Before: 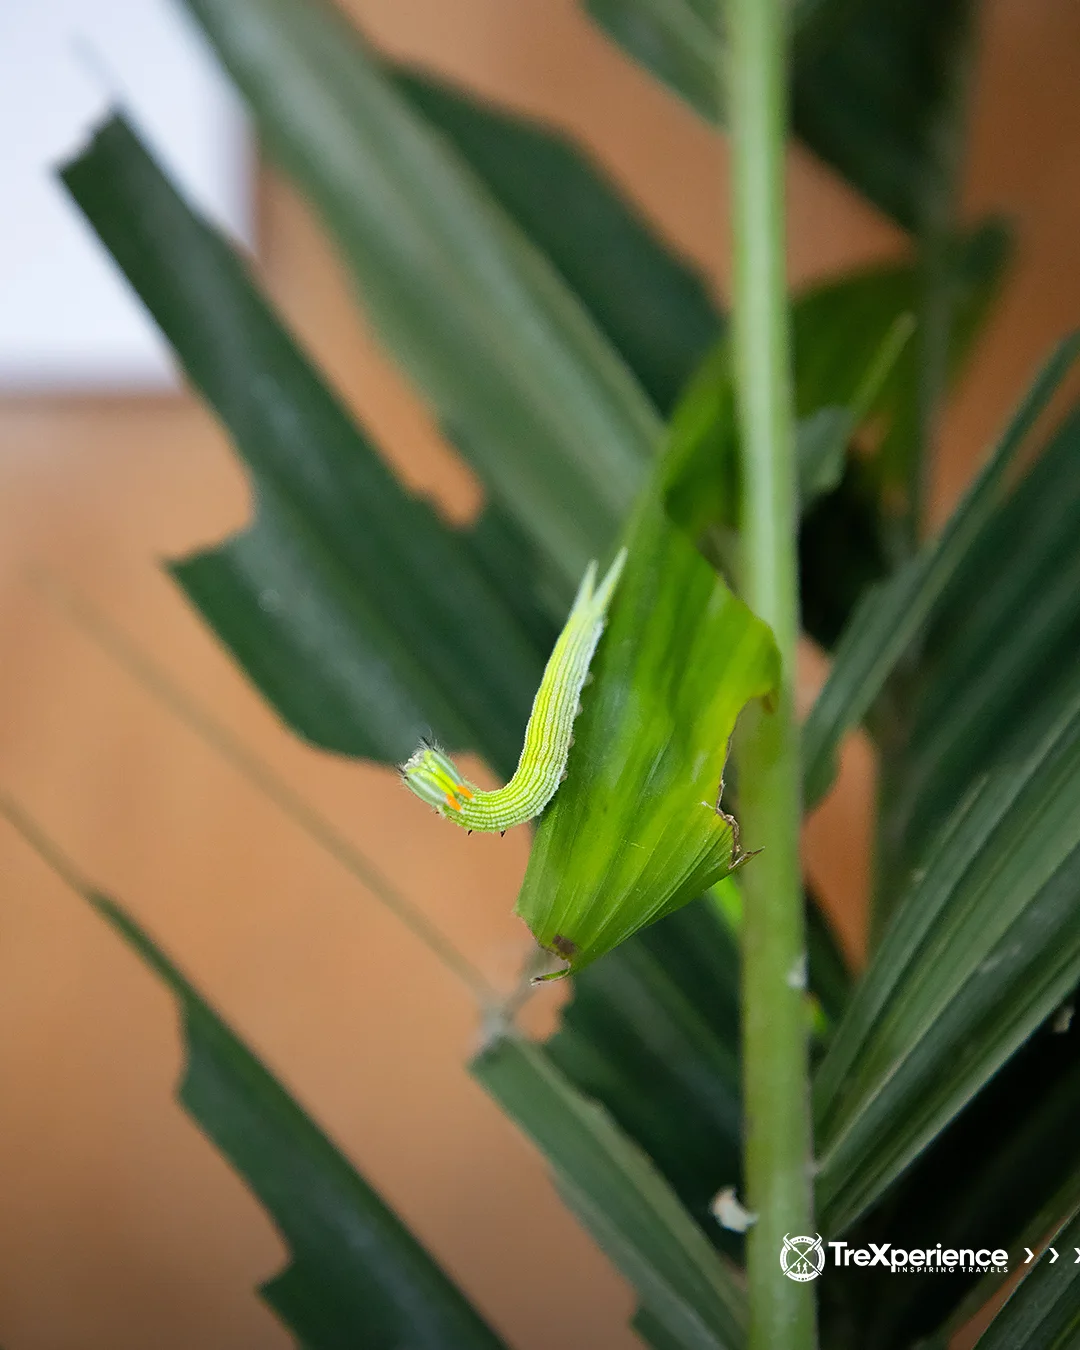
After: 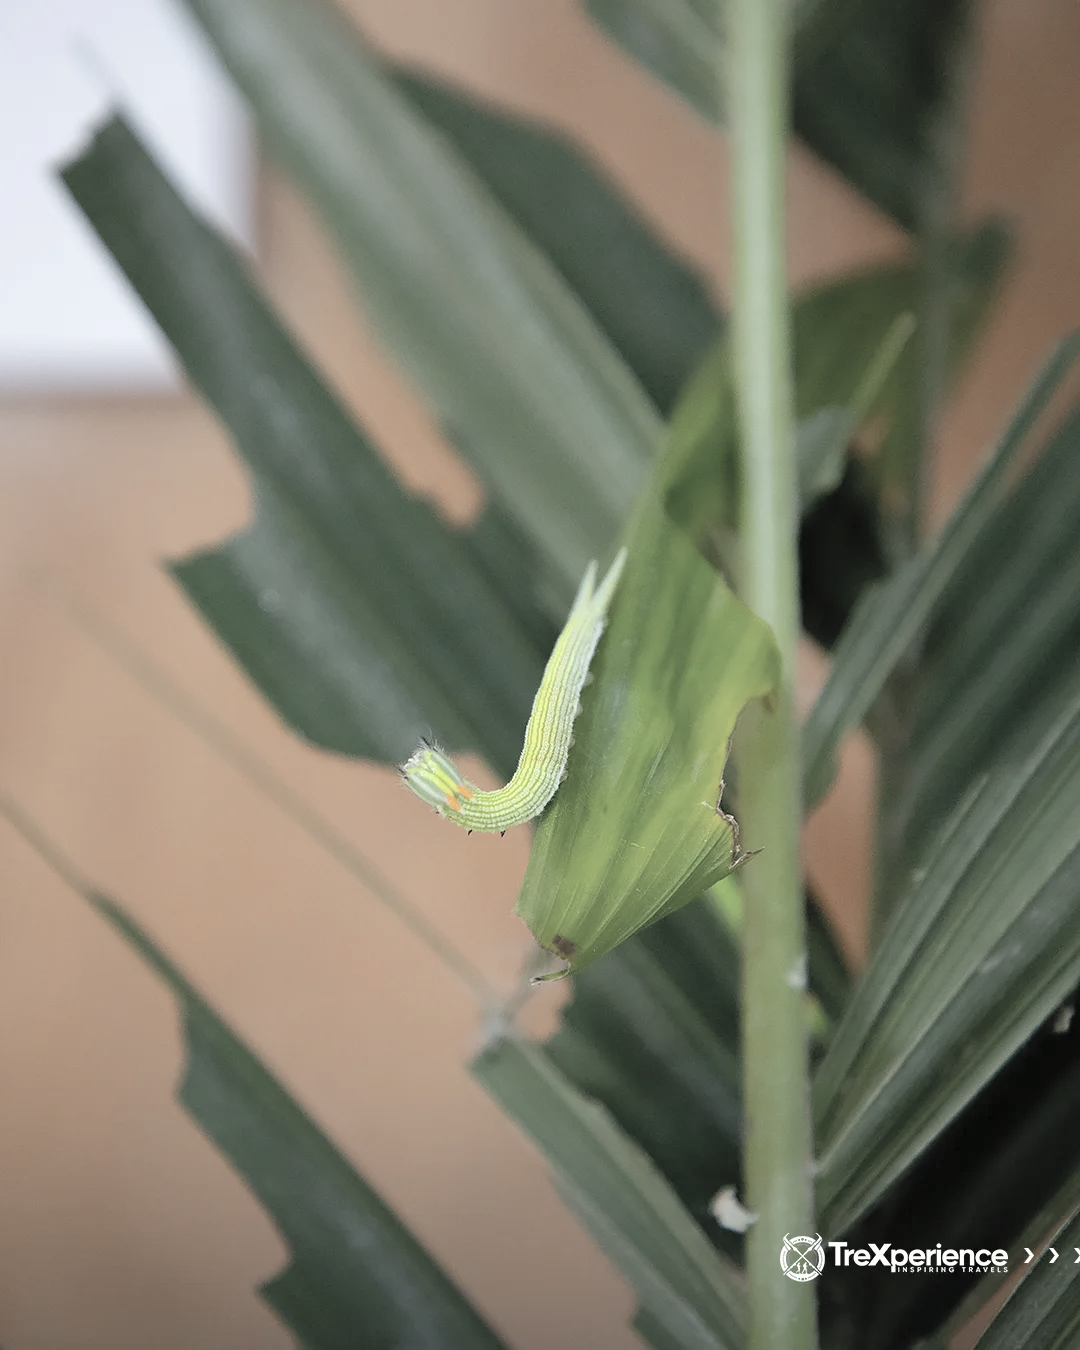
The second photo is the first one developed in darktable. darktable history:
contrast brightness saturation: brightness 0.186, saturation -0.506
base curve: curves: ch0 [(0, 0) (0.74, 0.67) (1, 1)], preserve colors none
